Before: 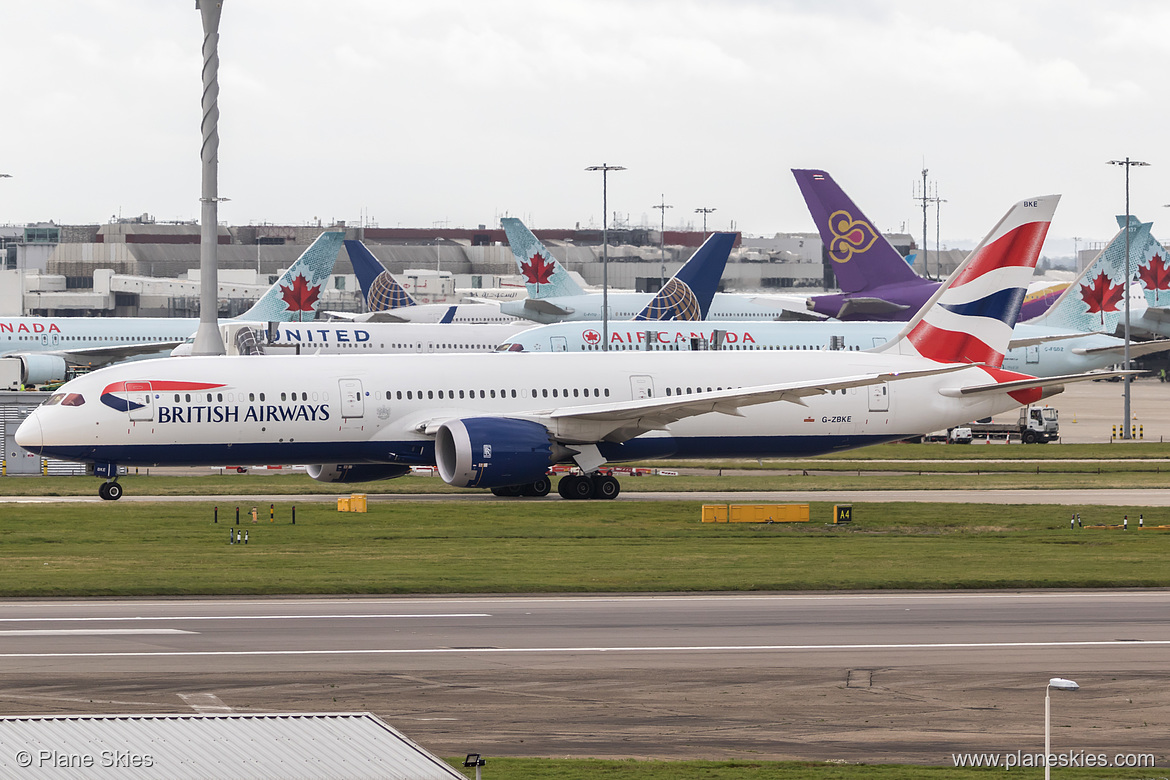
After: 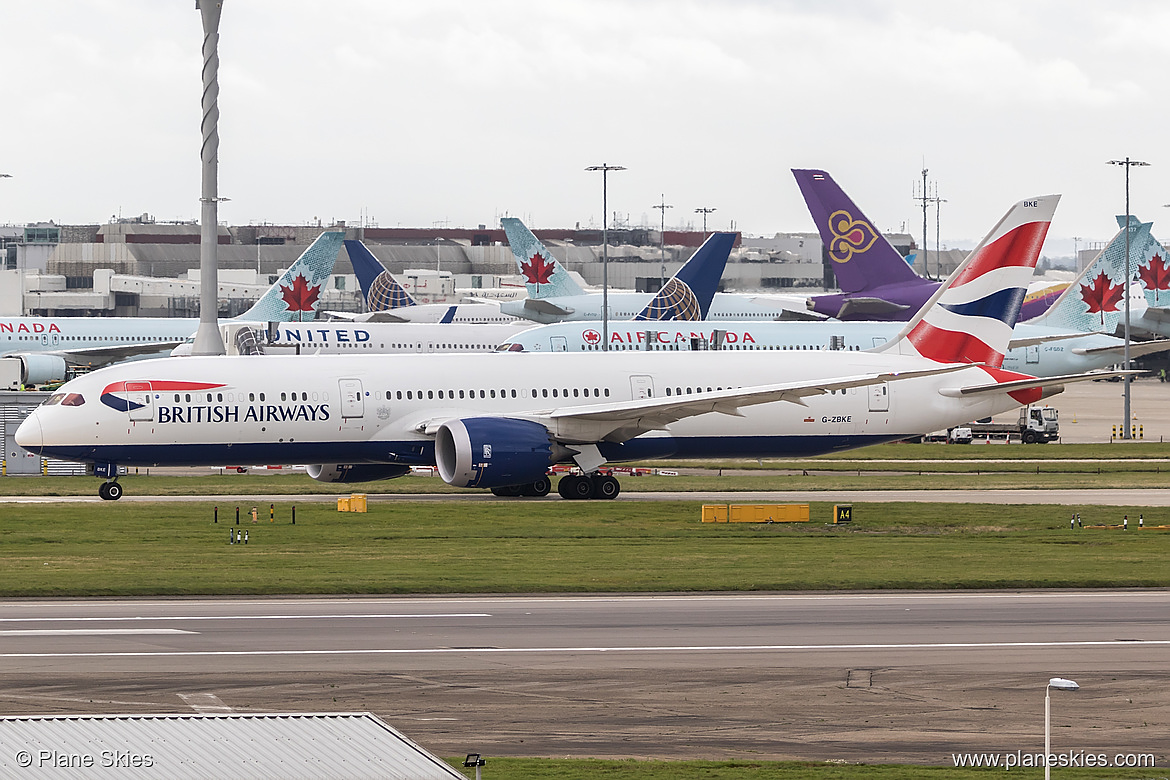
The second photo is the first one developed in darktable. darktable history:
sharpen: radius 0.976, amount 0.604
